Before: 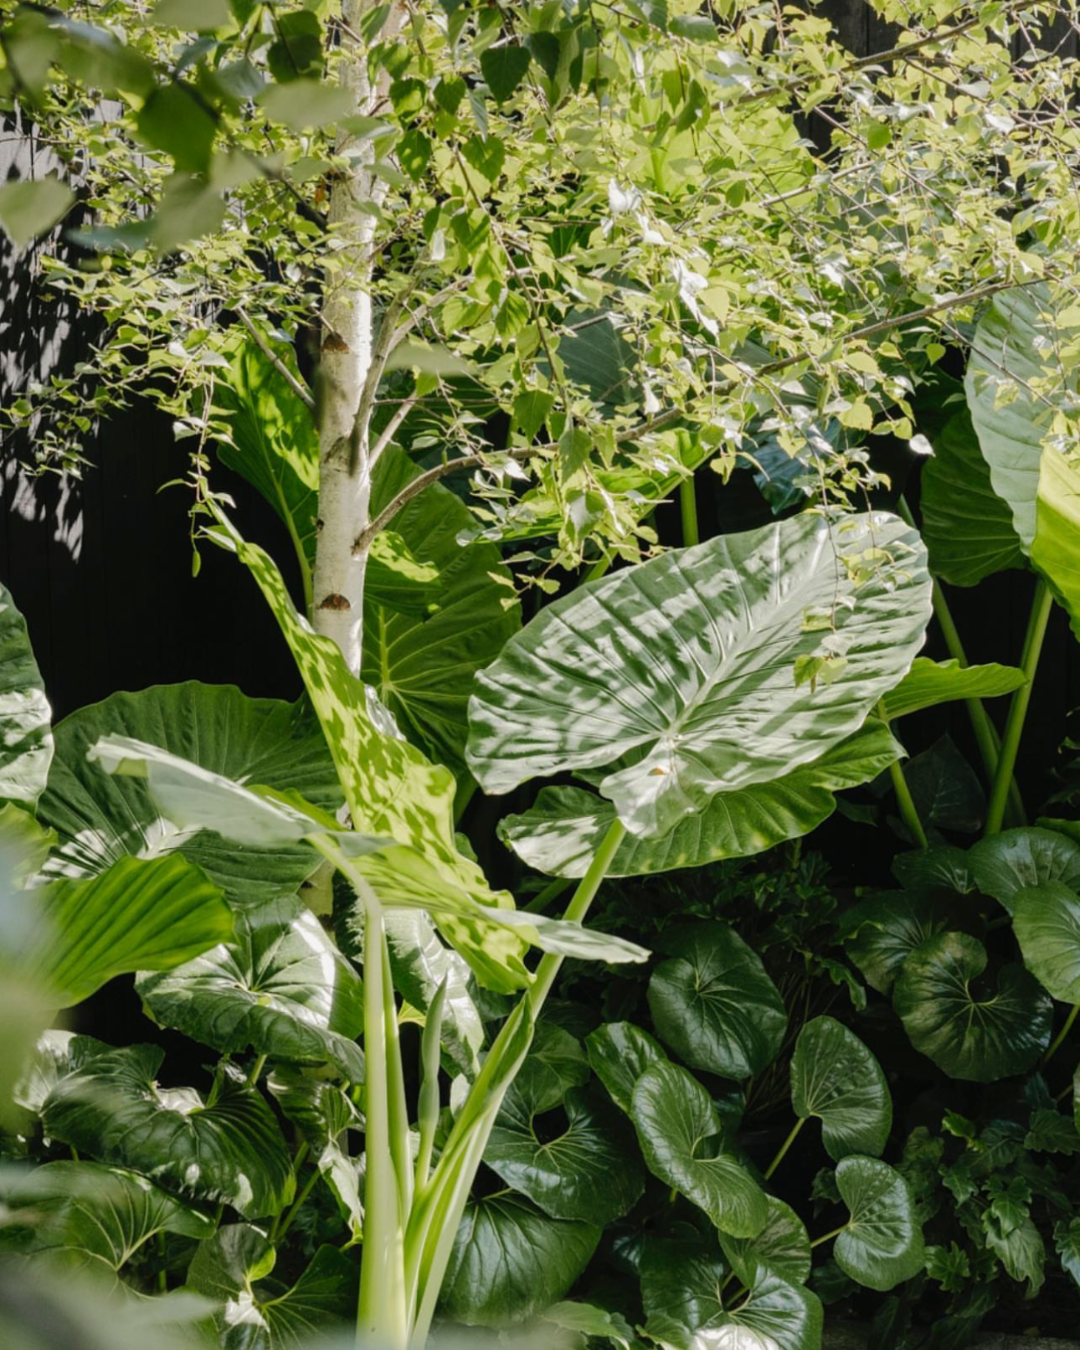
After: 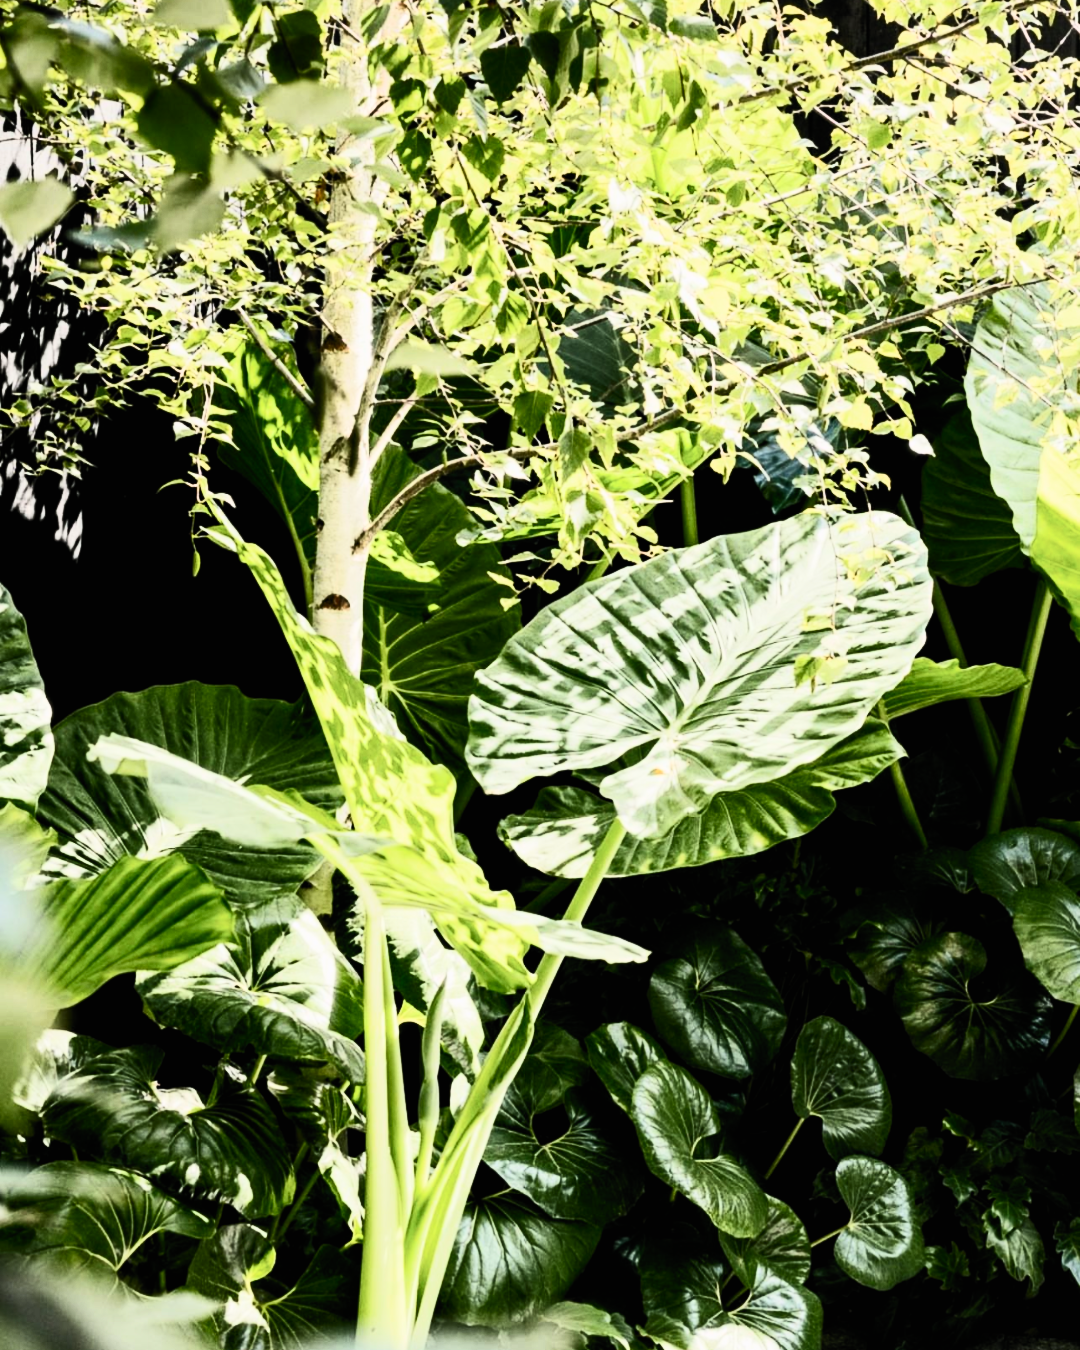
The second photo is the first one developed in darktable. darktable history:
filmic rgb: black relative exposure -5 EV, white relative exposure 3.99 EV, hardness 2.89, contrast 1.199
contrast brightness saturation: contrast 0.634, brightness 0.348, saturation 0.136
